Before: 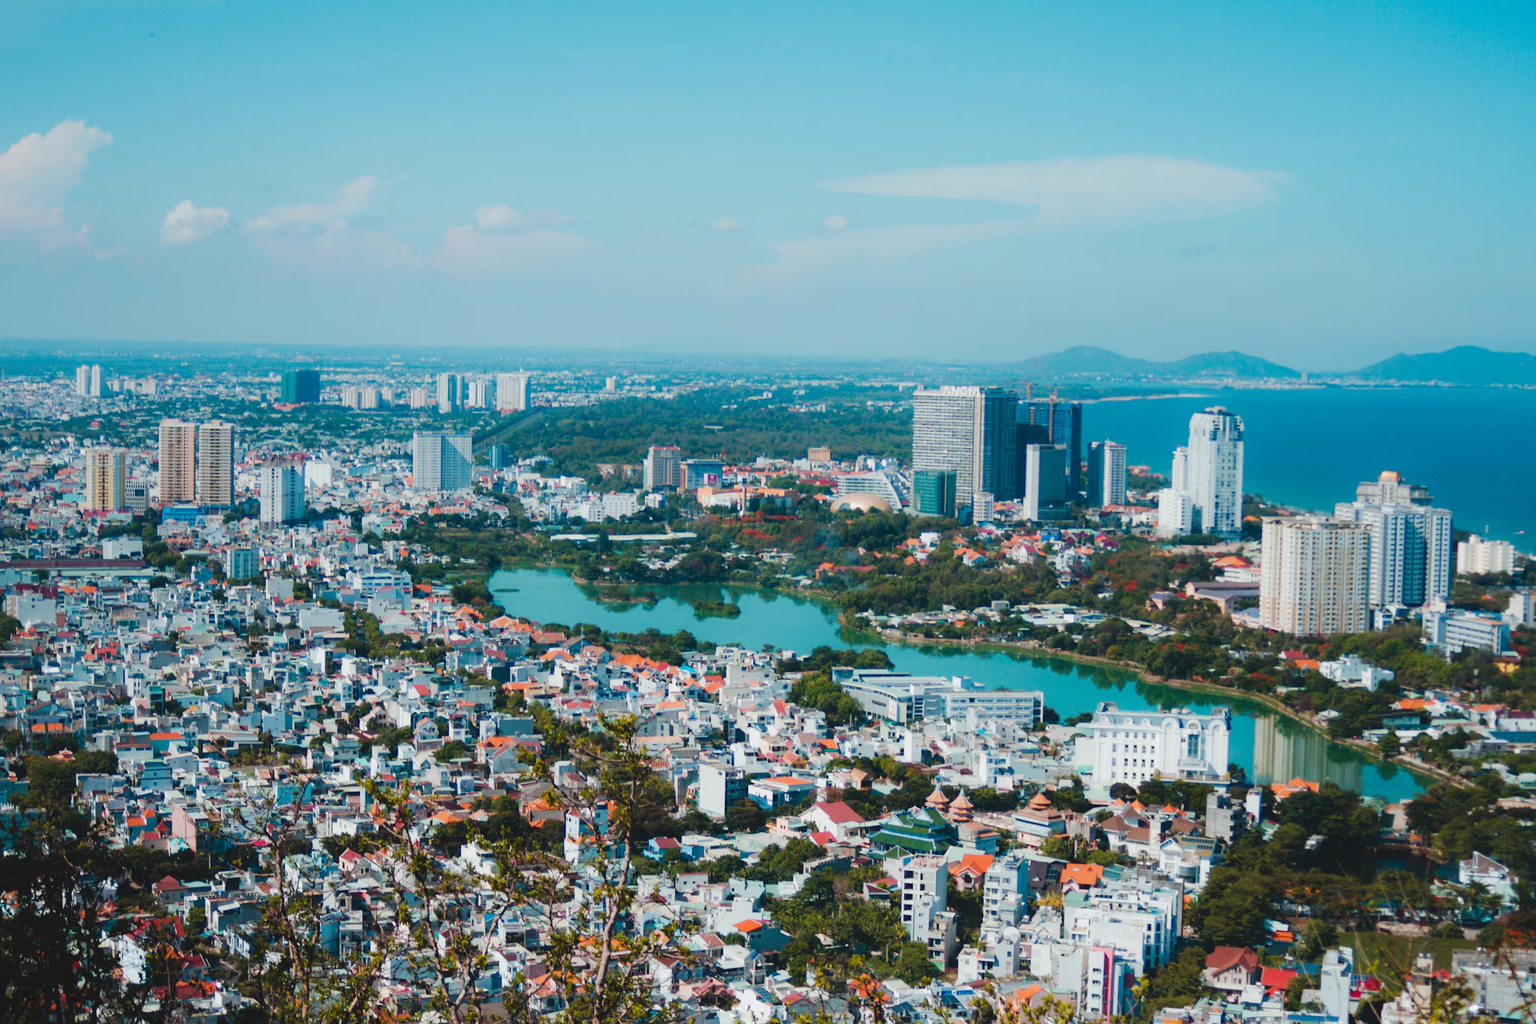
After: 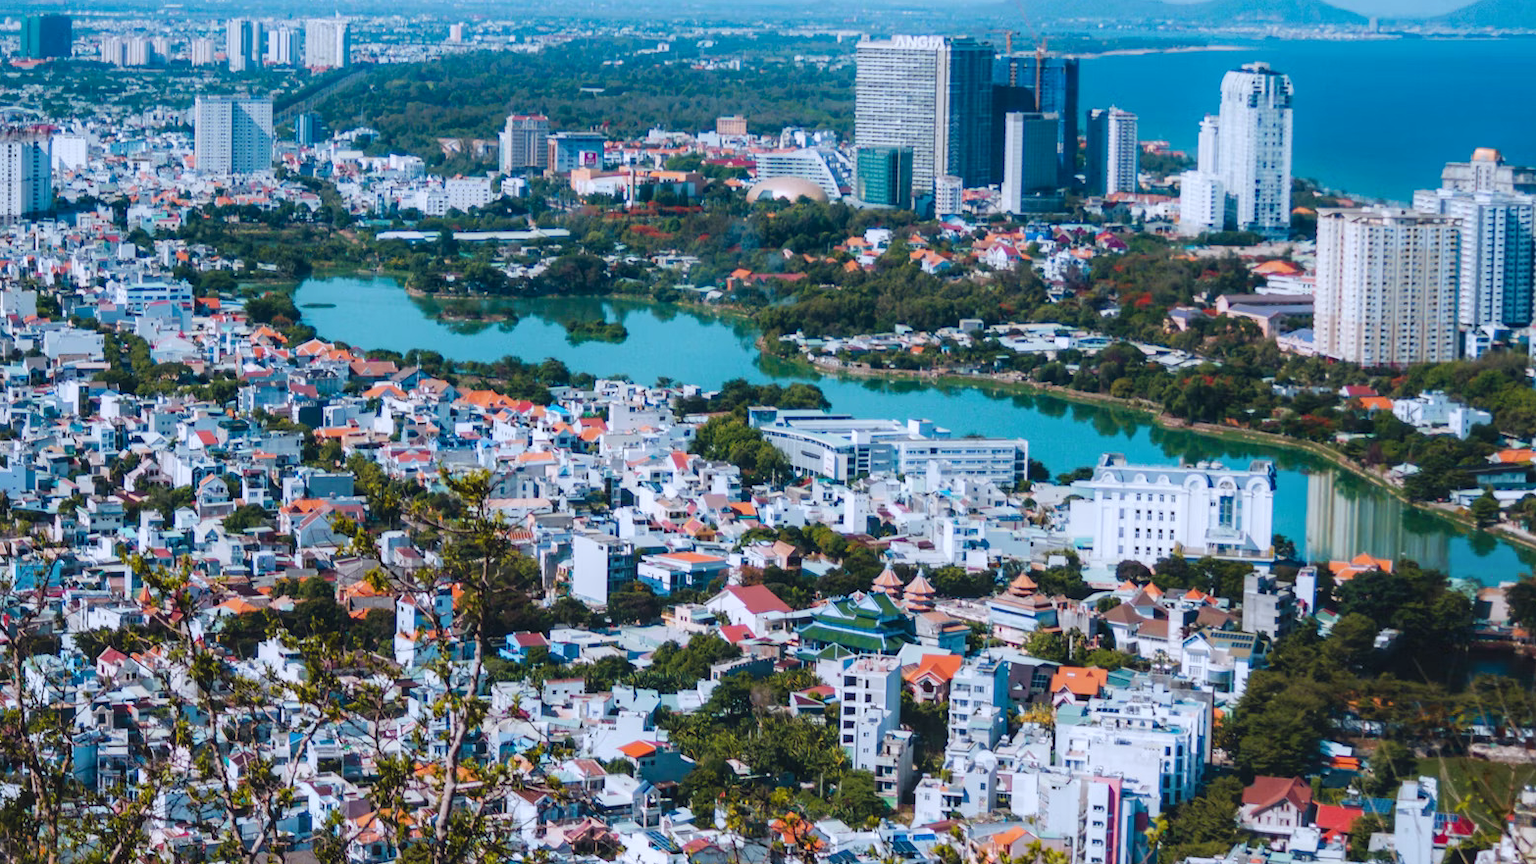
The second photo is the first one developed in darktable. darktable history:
local contrast: on, module defaults
white balance: red 0.967, blue 1.119, emerald 0.756
crop and rotate: left 17.299%, top 35.115%, right 7.015%, bottom 1.024%
